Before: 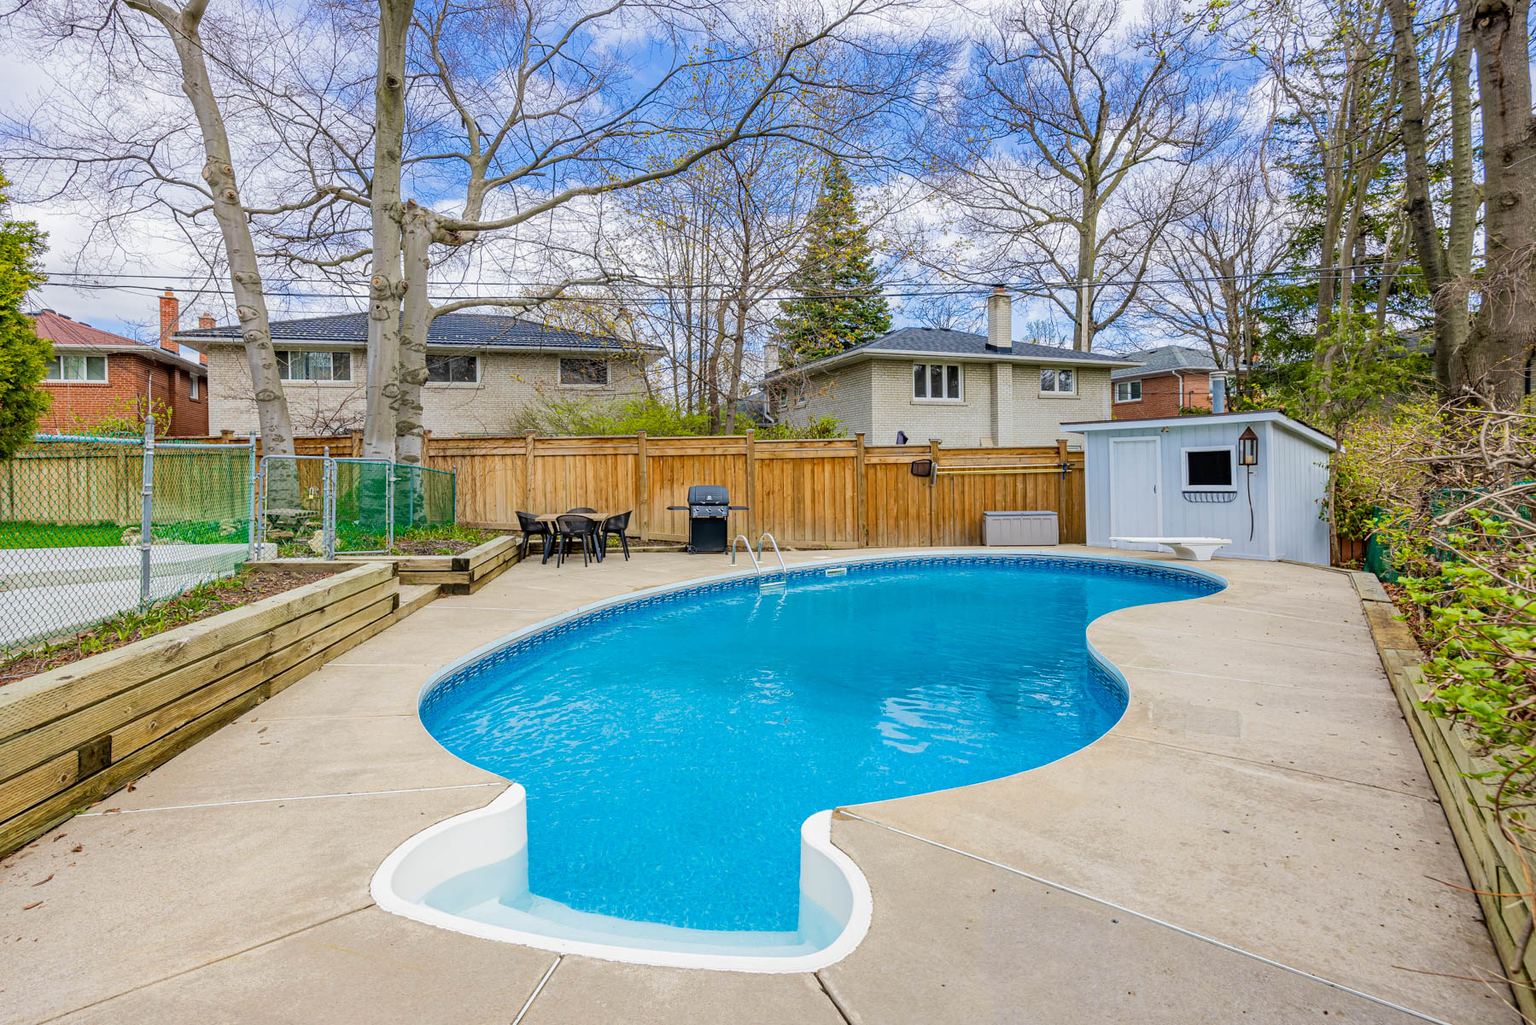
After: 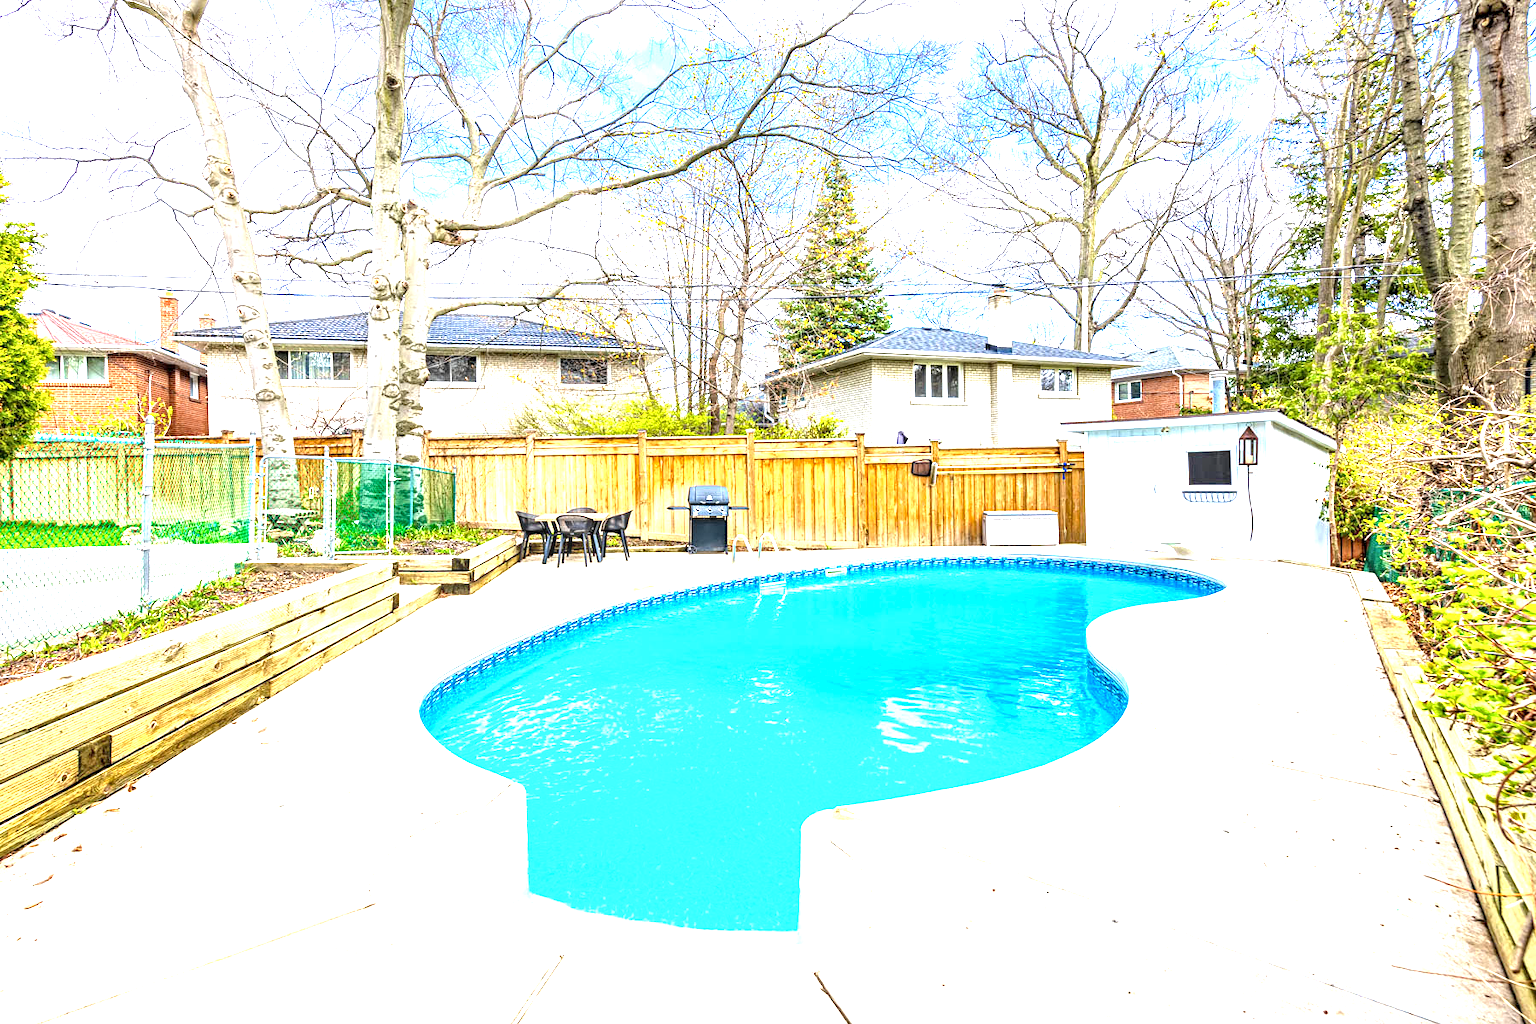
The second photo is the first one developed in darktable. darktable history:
local contrast: highlights 23%, detail 150%
exposure: exposure 1.999 EV, compensate exposure bias true, compensate highlight preservation false
